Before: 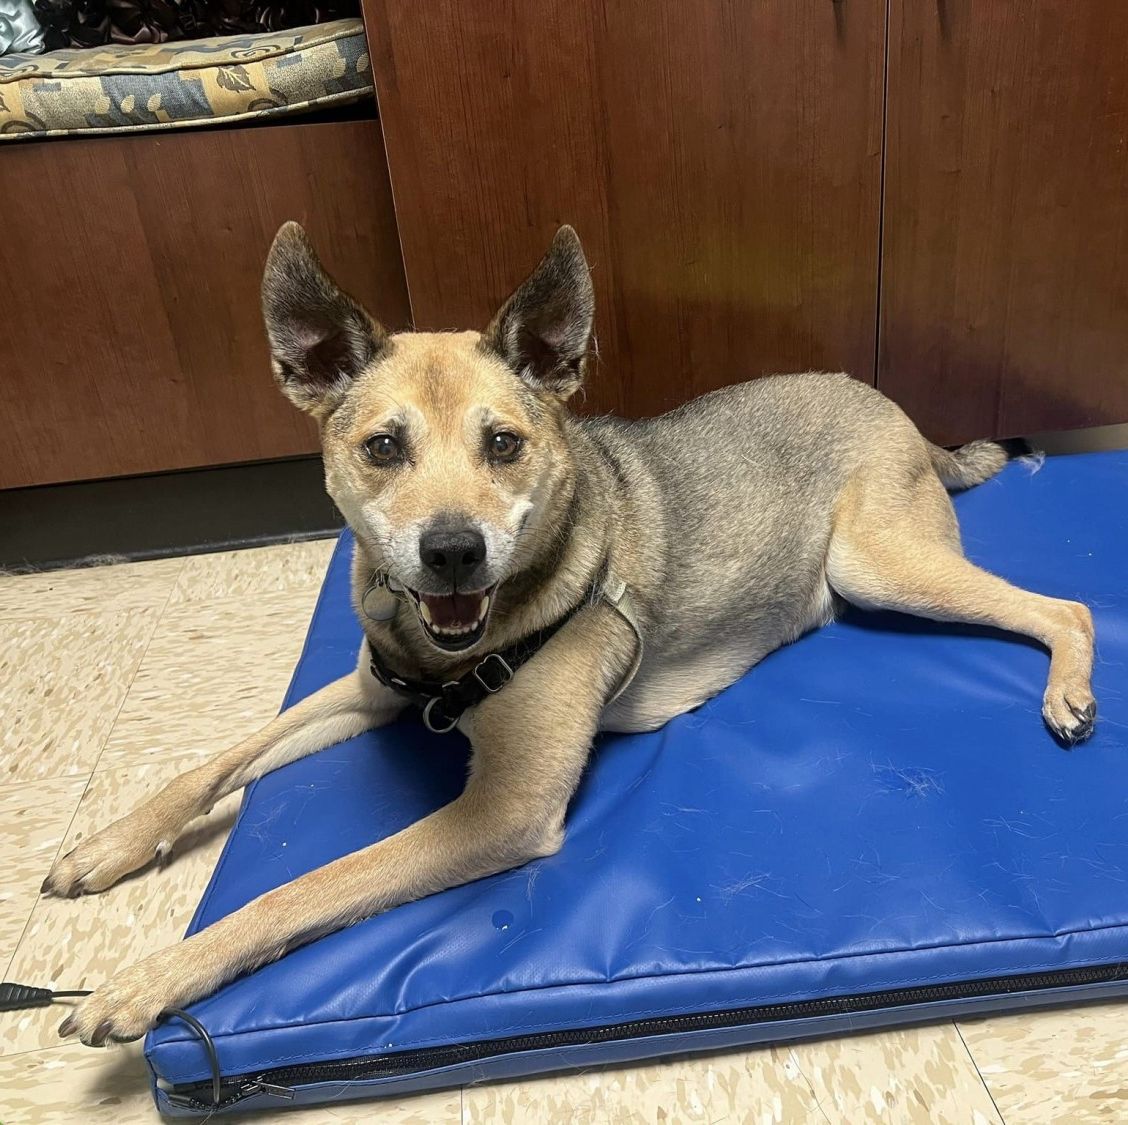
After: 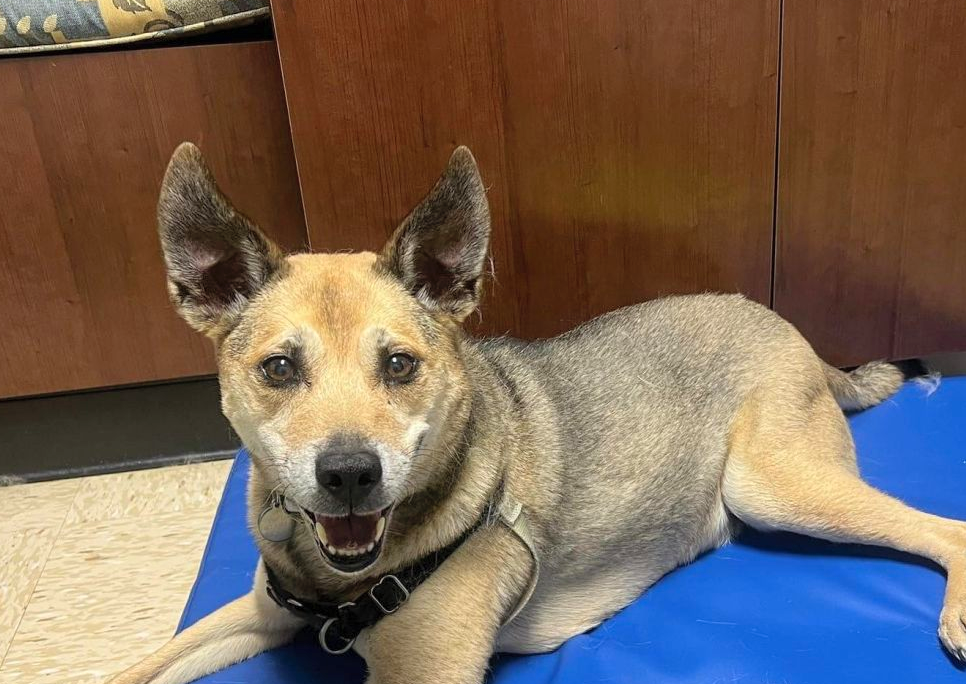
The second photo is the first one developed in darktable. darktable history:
contrast brightness saturation: brightness 0.089, saturation 0.195
crop and rotate: left 9.357%, top 7.105%, right 4.99%, bottom 32.011%
